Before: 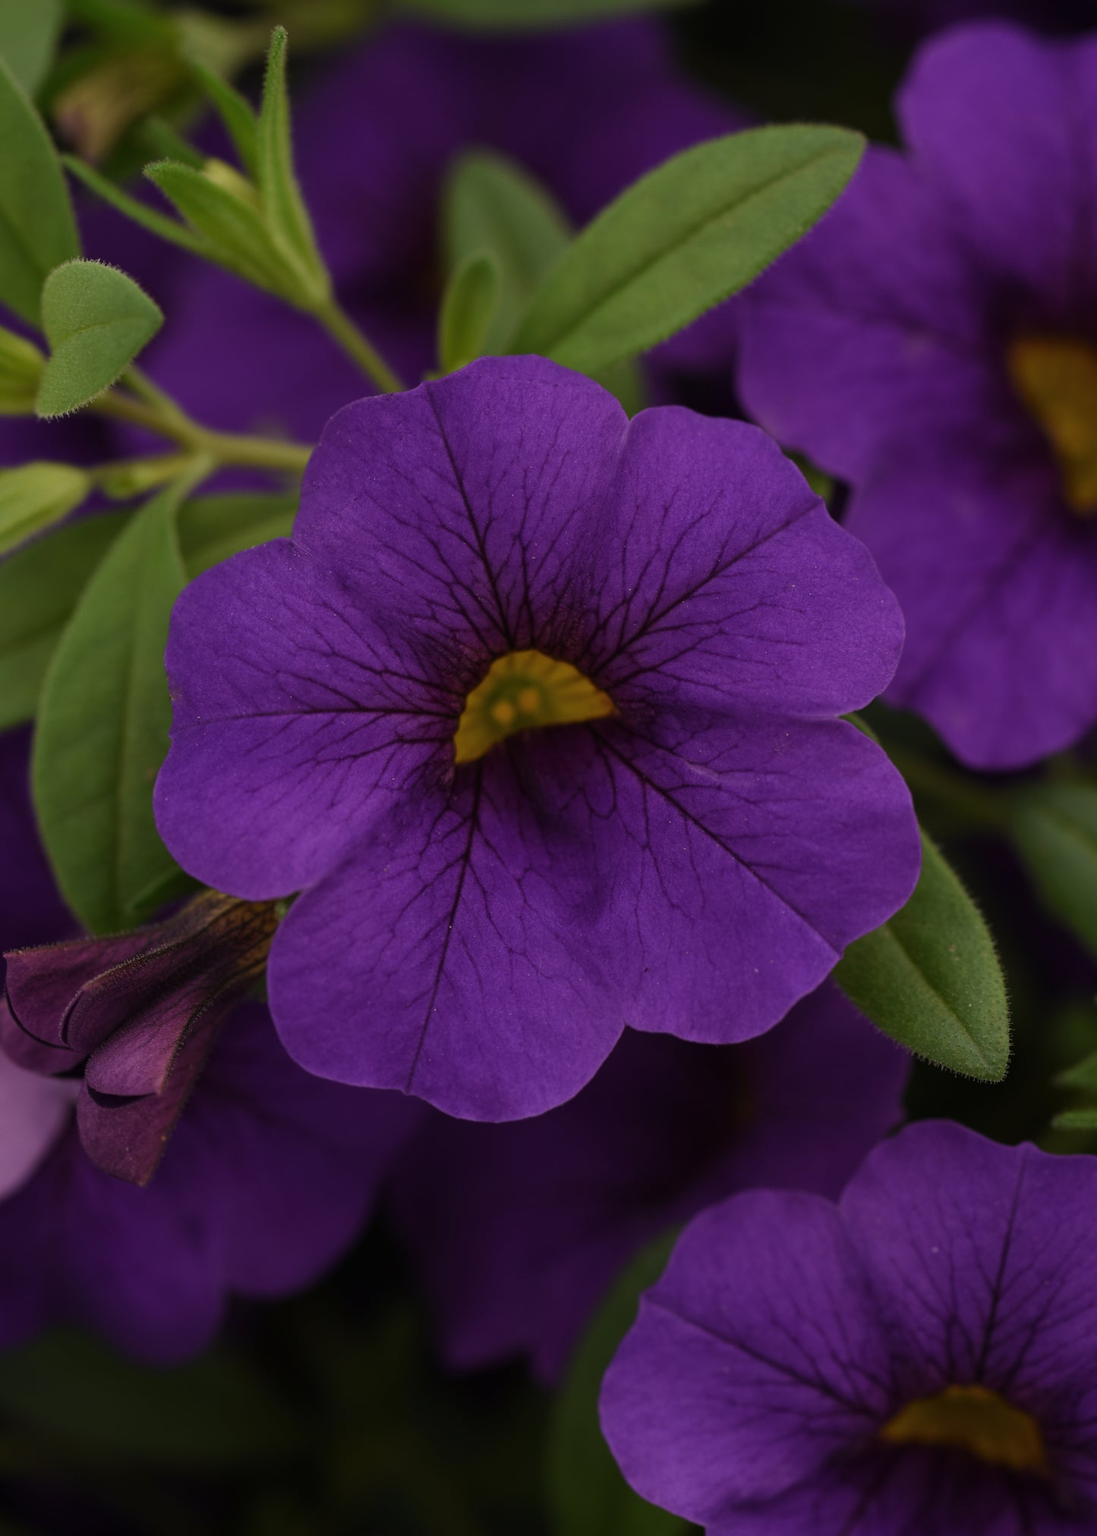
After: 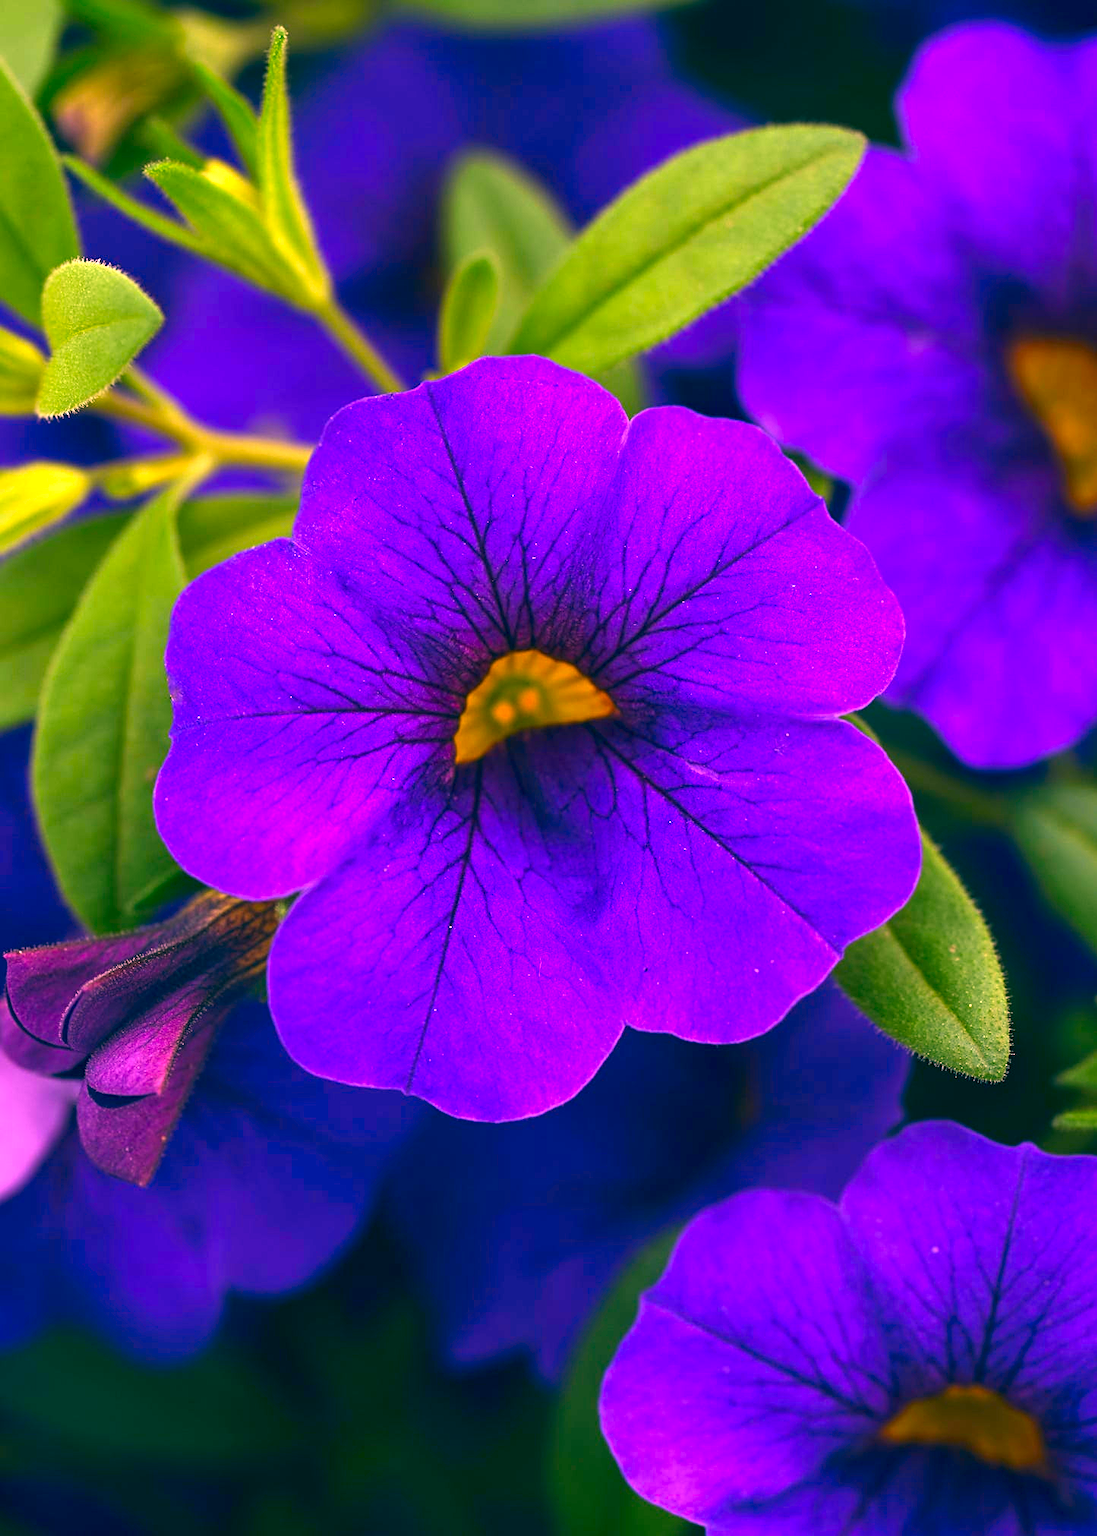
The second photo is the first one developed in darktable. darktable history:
sharpen: on, module defaults
exposure: exposure 2.04 EV, compensate highlight preservation false
color correction: highlights a* 17.03, highlights b* 0.205, shadows a* -15.38, shadows b* -14.56, saturation 1.5
contrast brightness saturation: brightness -0.09
